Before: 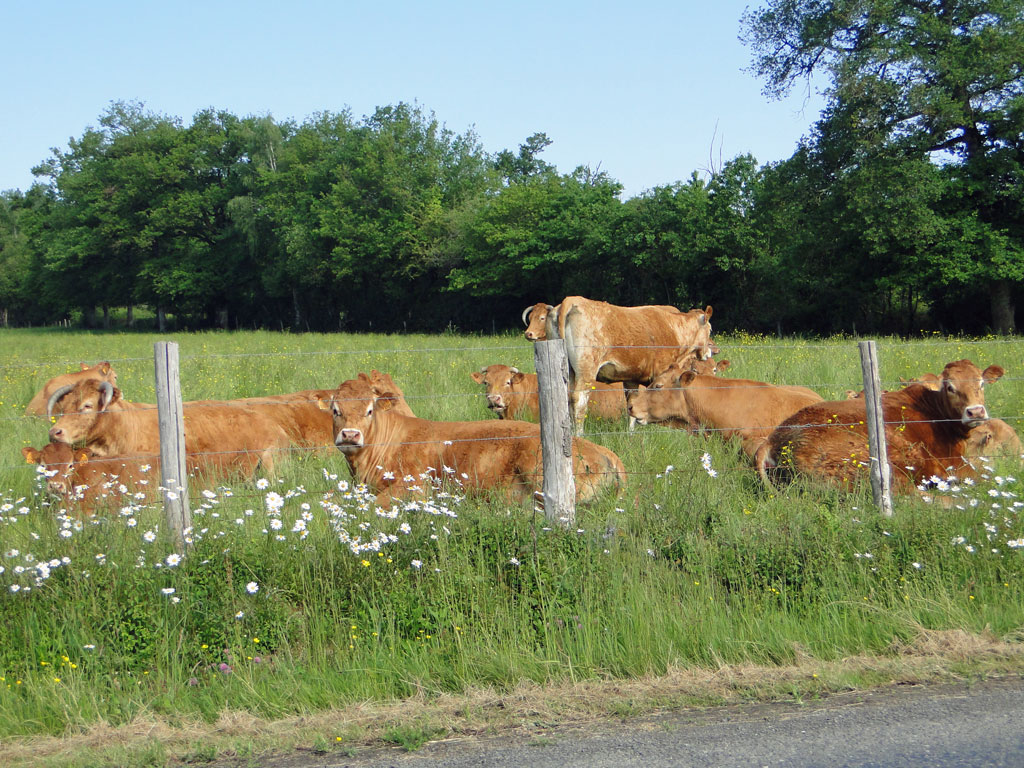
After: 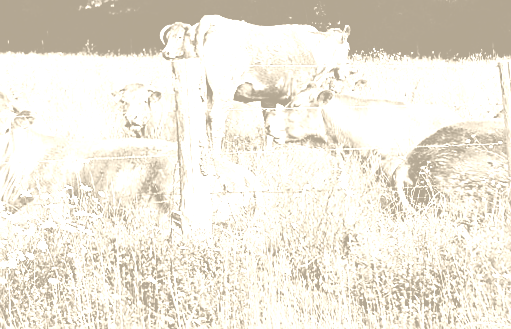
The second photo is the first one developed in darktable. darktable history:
sharpen: on, module defaults
rotate and perspective: rotation 0.192°, lens shift (horizontal) -0.015, crop left 0.005, crop right 0.996, crop top 0.006, crop bottom 0.99
contrast equalizer: y [[0.5 ×6], [0.5 ×6], [0.5 ×6], [0 ×6], [0, 0, 0, 0.581, 0.011, 0]]
tone curve: curves: ch0 [(0, 0) (0.003, 0.001) (0.011, 0.002) (0.025, 0.002) (0.044, 0.006) (0.069, 0.01) (0.1, 0.017) (0.136, 0.023) (0.177, 0.038) (0.224, 0.066) (0.277, 0.118) (0.335, 0.185) (0.399, 0.264) (0.468, 0.365) (0.543, 0.475) (0.623, 0.606) (0.709, 0.759) (0.801, 0.923) (0.898, 0.999) (1, 1)], preserve colors none
colorize: hue 36°, saturation 71%, lightness 80.79%
base curve: curves: ch0 [(0, 0) (0.036, 0.025) (0.121, 0.166) (0.206, 0.329) (0.605, 0.79) (1, 1)], preserve colors none
crop: left 35.03%, top 36.625%, right 14.663%, bottom 20.057%
